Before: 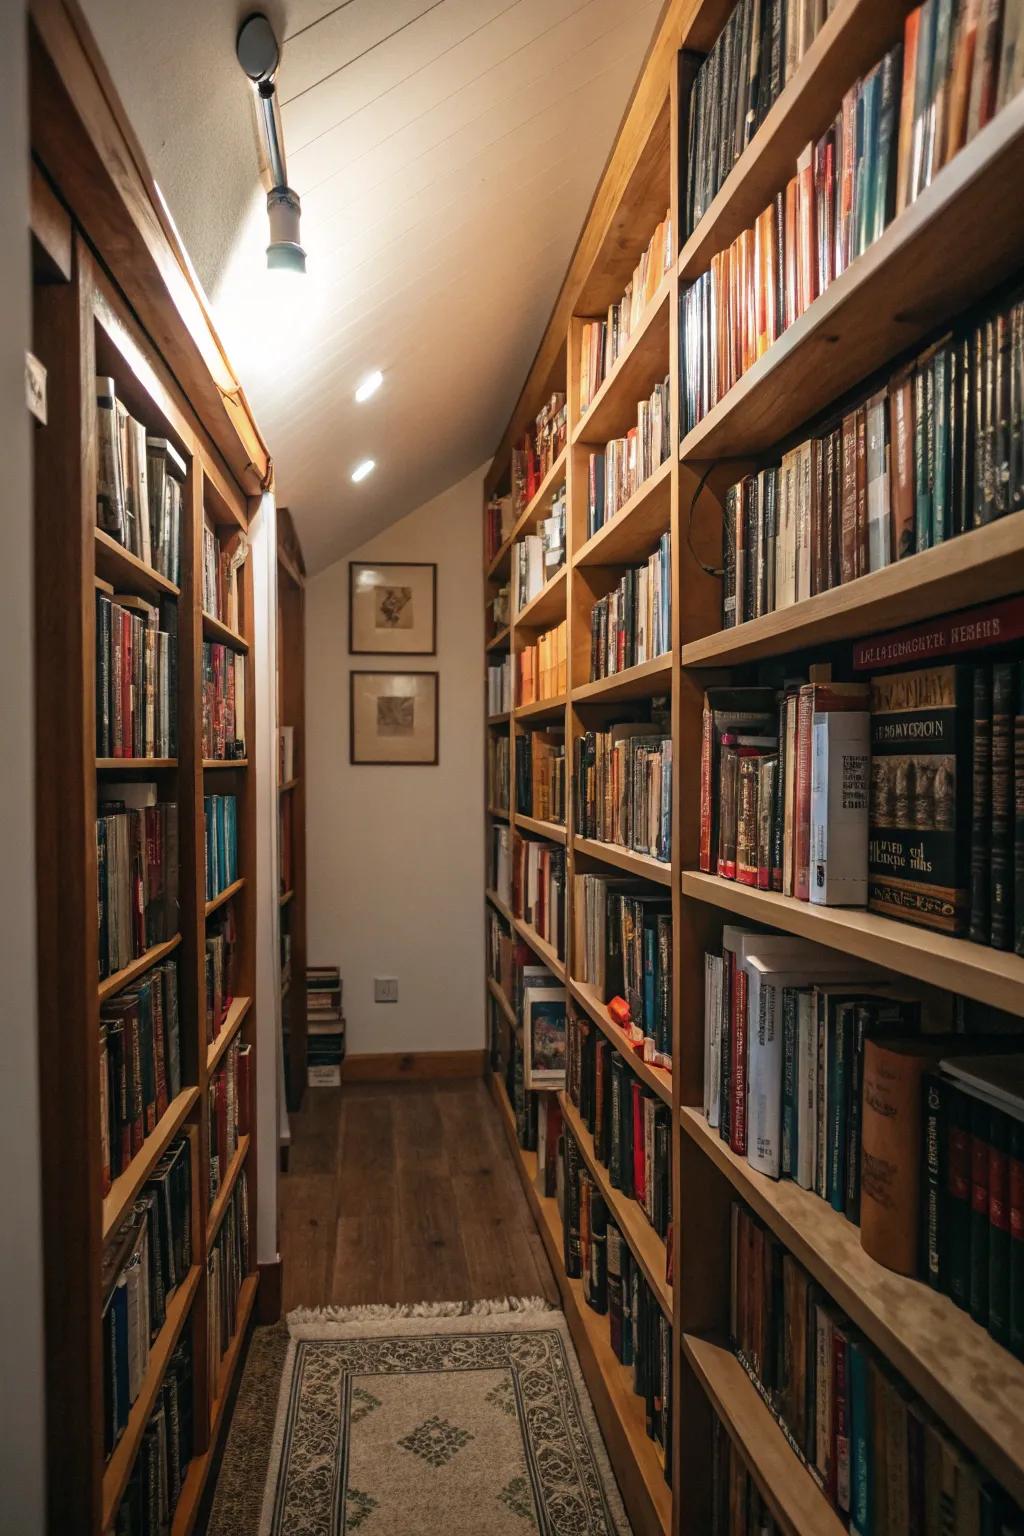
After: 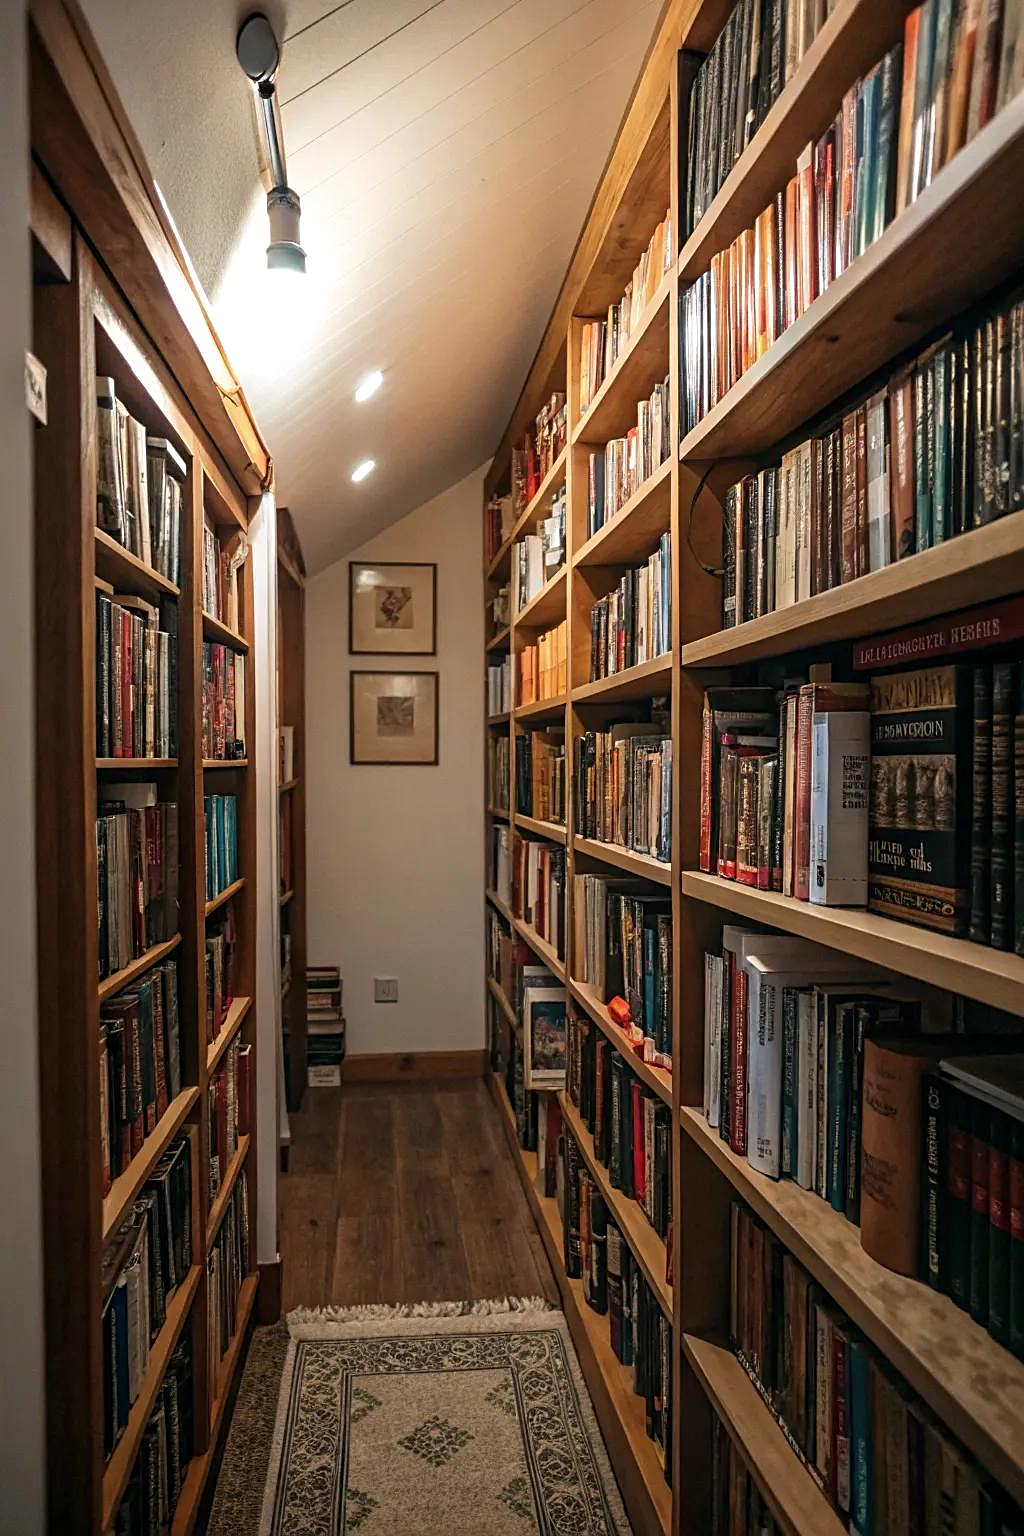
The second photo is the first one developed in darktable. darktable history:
local contrast: highlights 100%, shadows 101%, detail 119%, midtone range 0.2
sharpen: on, module defaults
